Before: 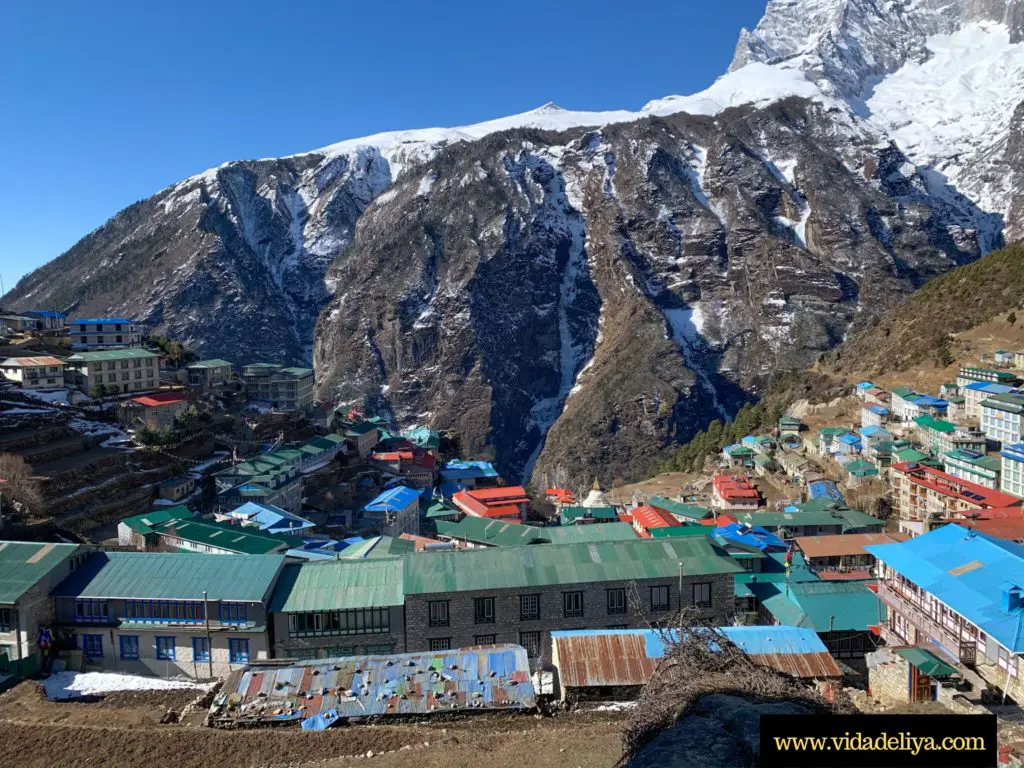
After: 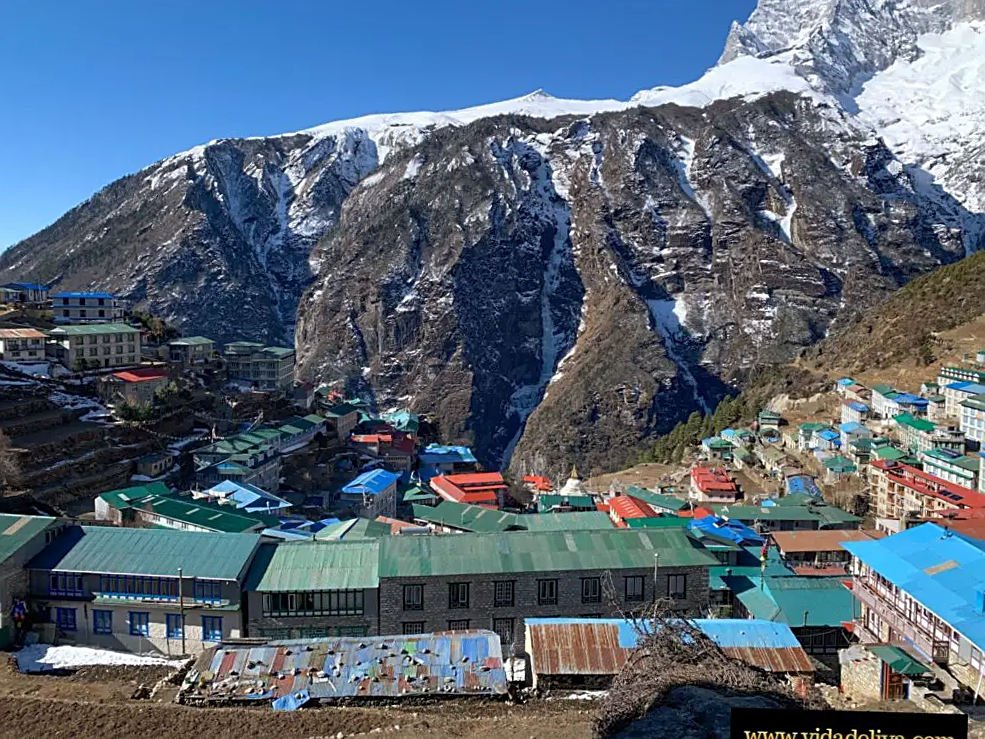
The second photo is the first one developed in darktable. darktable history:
sharpen: on, module defaults
crop and rotate: angle -1.69°
